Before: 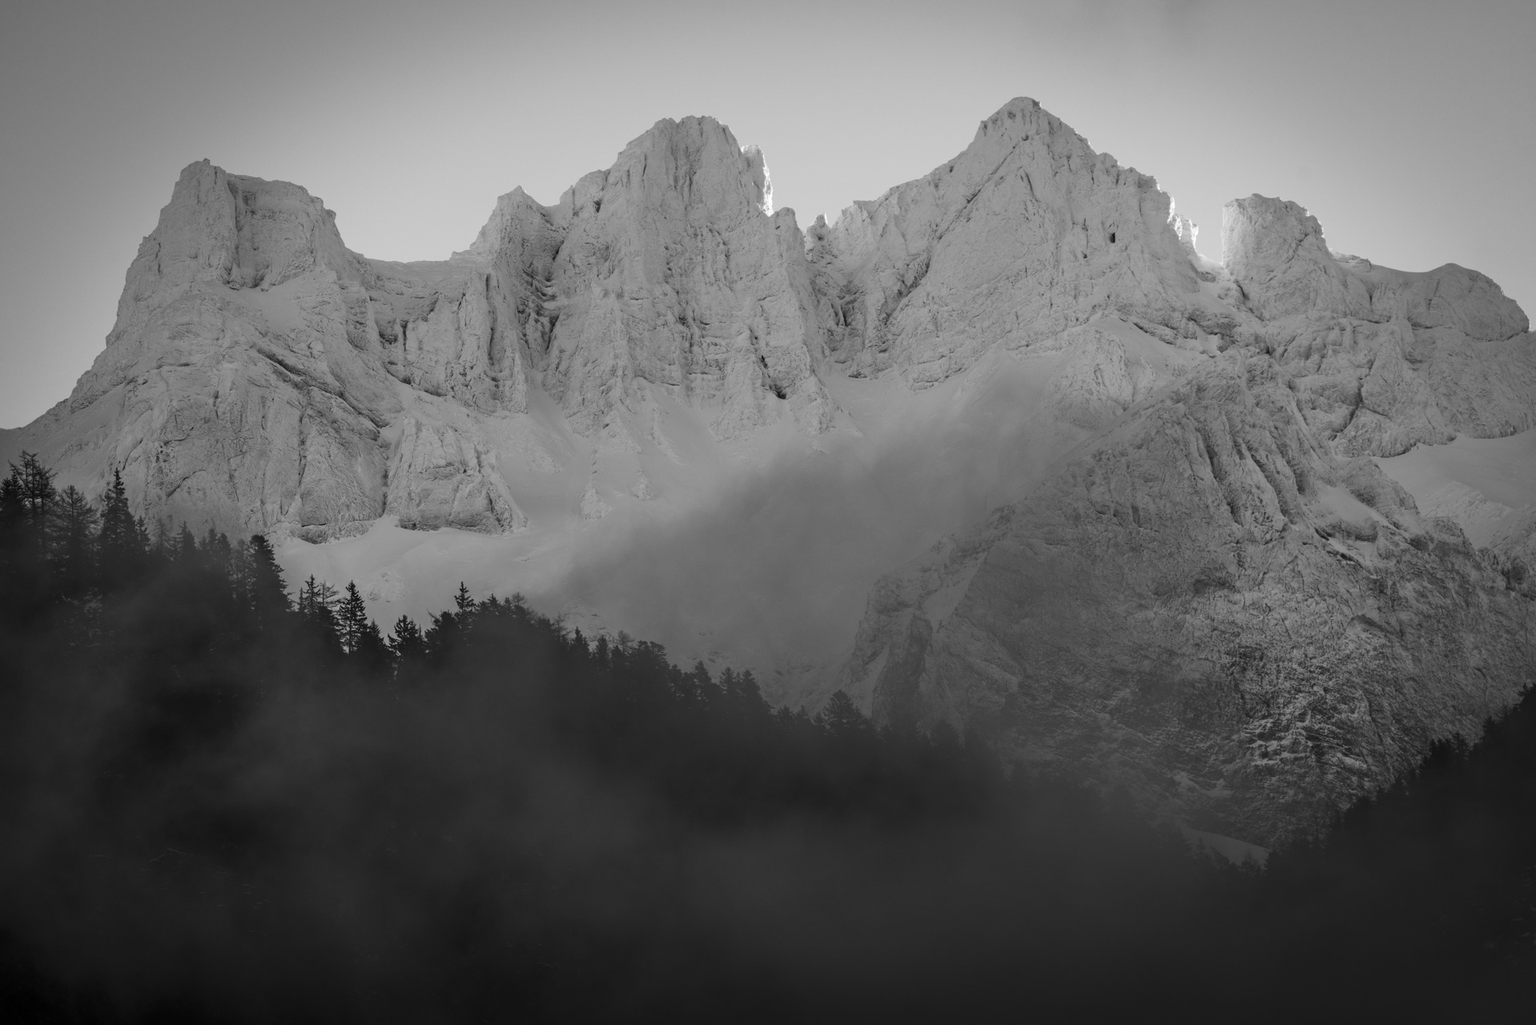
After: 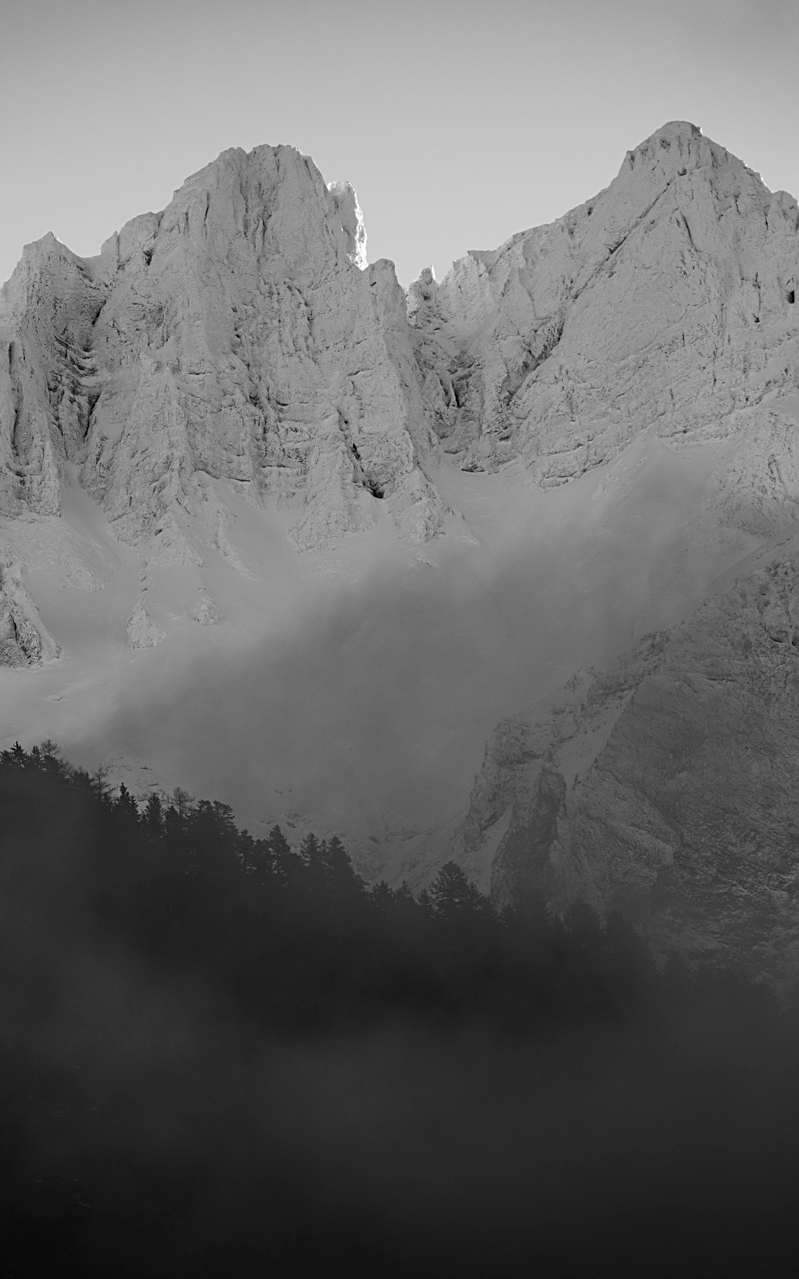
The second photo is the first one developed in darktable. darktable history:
monochrome: a 1.94, b -0.638
crop: left 31.229%, right 27.105%
sharpen: on, module defaults
